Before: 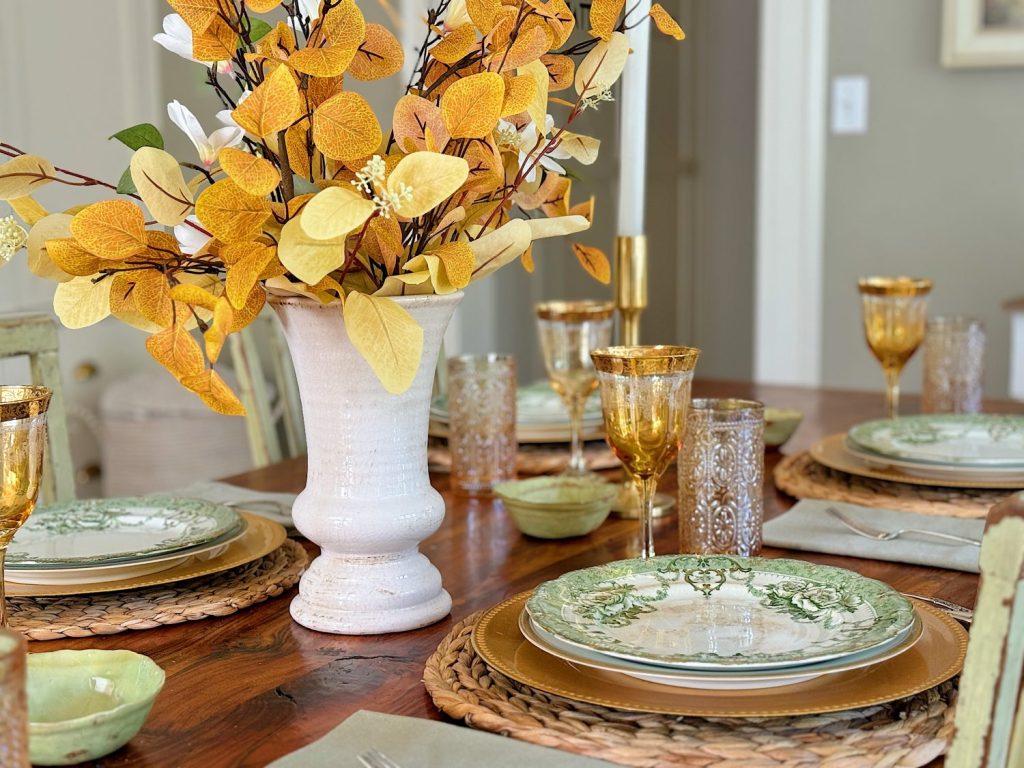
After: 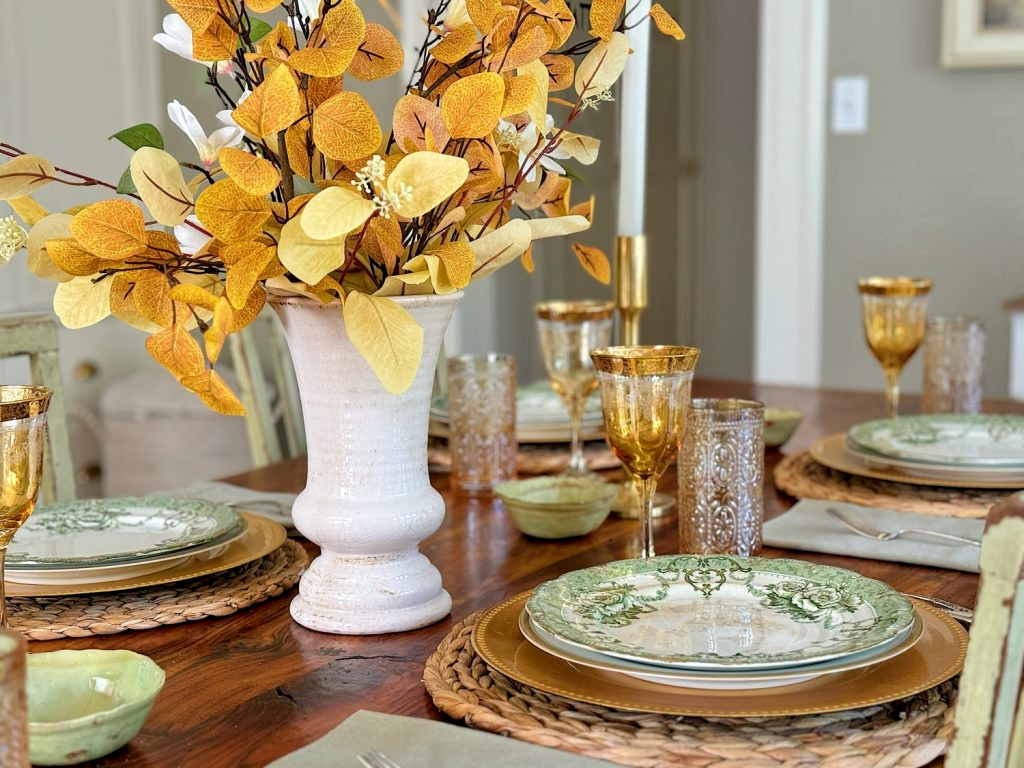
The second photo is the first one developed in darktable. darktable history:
local contrast: highlights 104%, shadows 103%, detail 120%, midtone range 0.2
